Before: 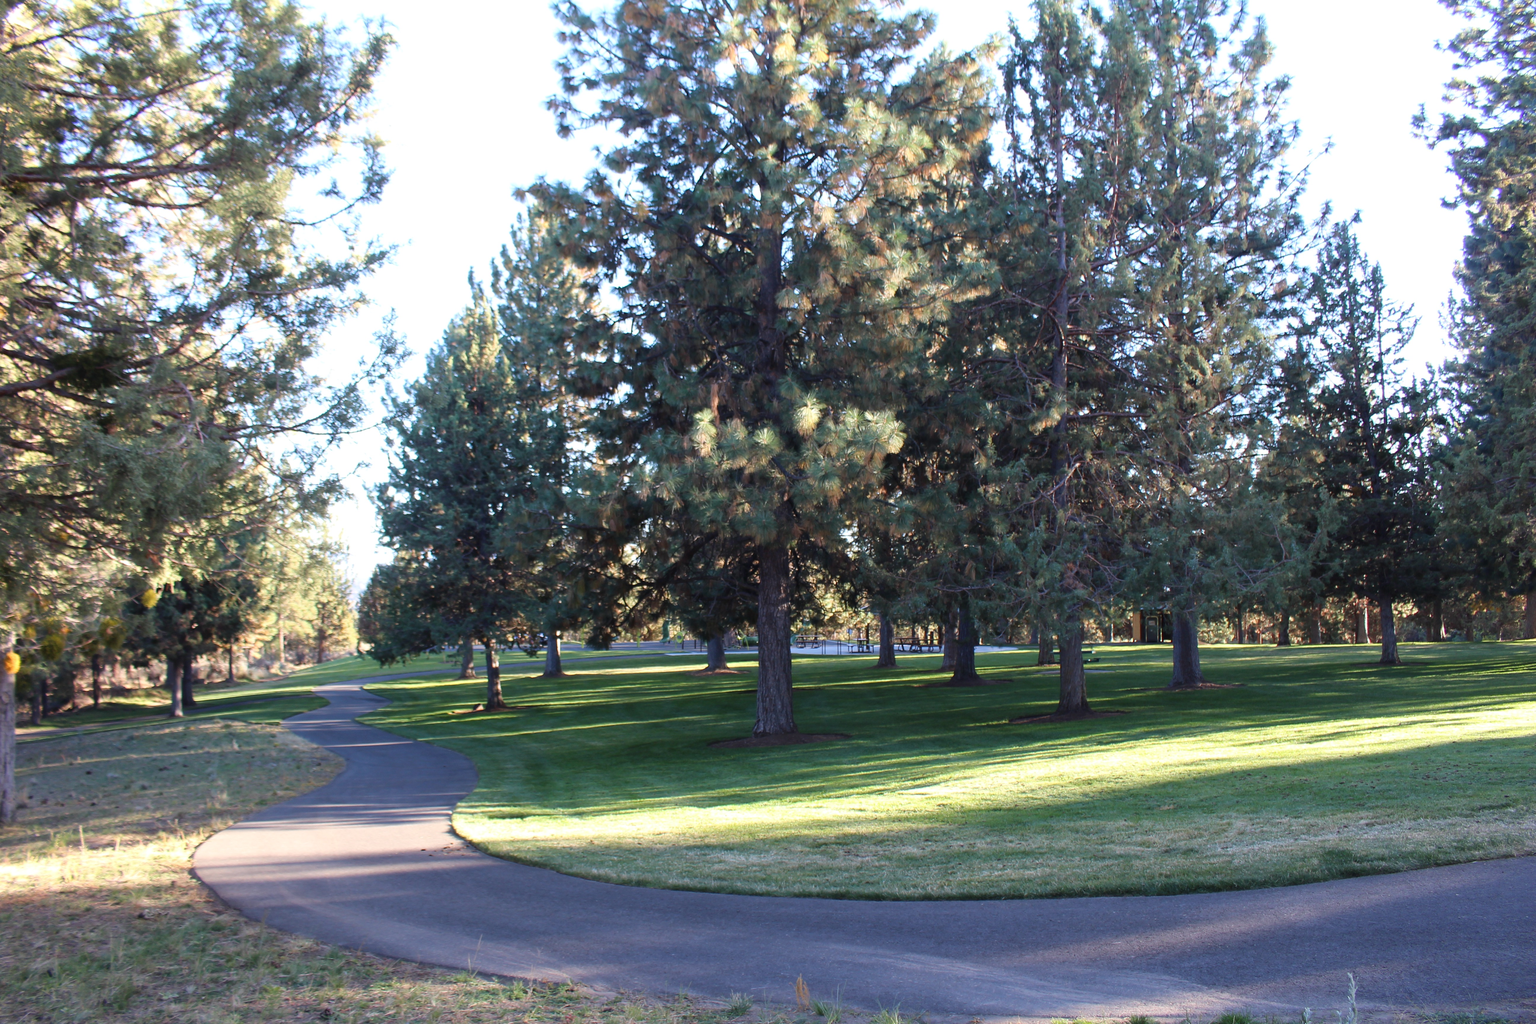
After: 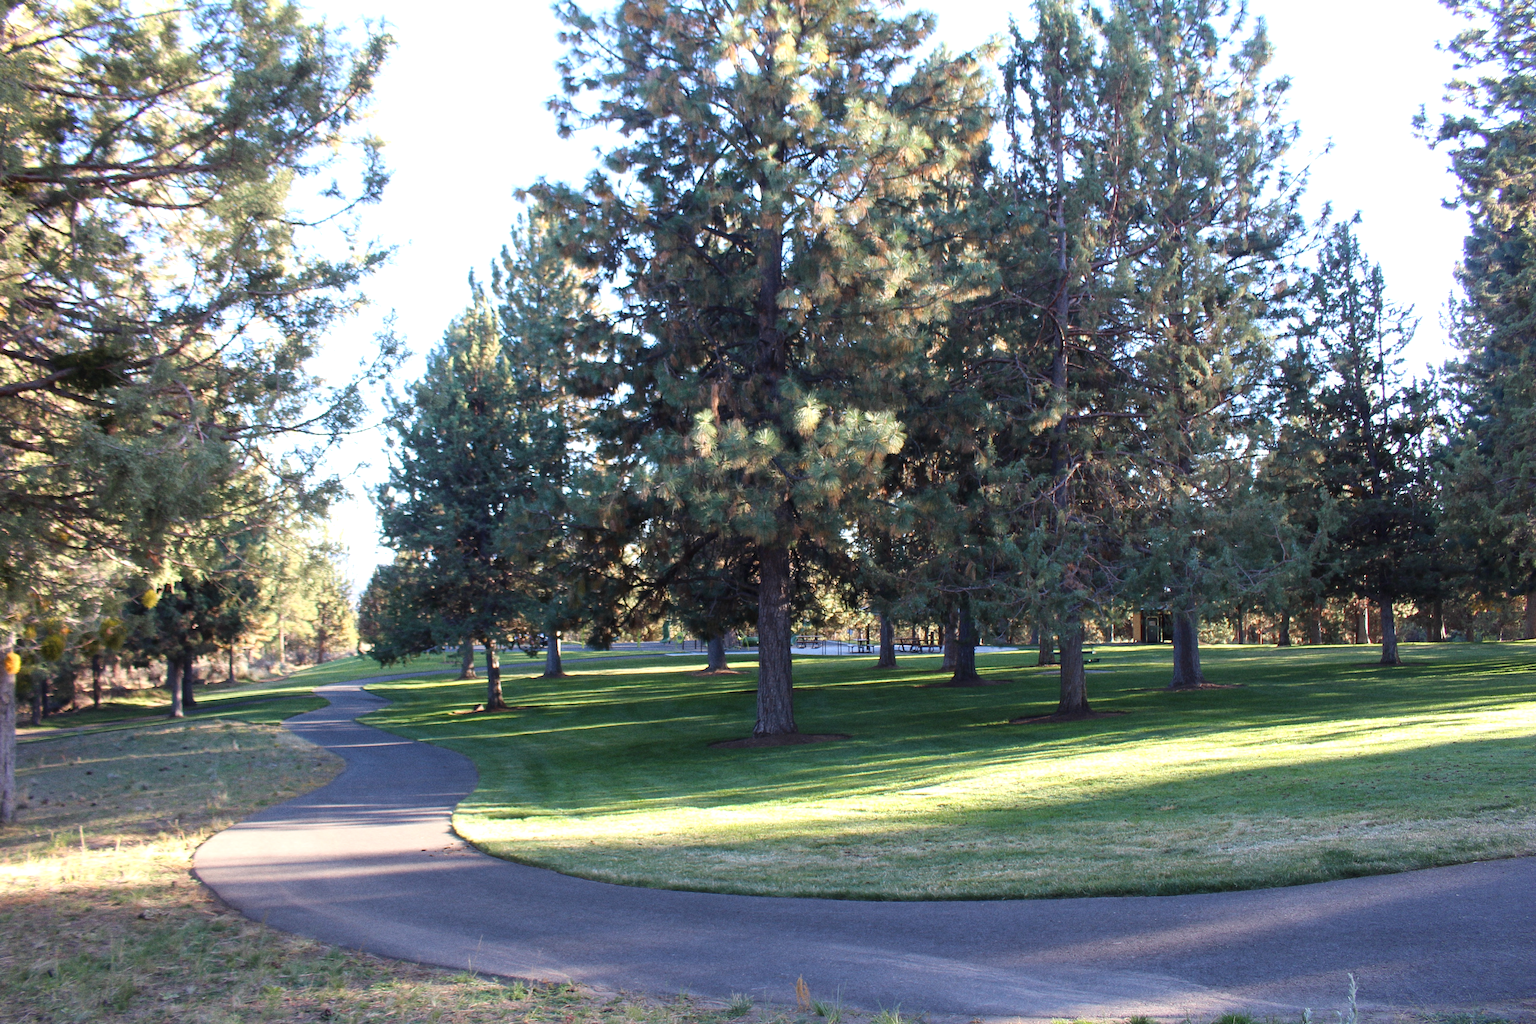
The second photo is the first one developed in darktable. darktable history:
grain: coarseness 7.08 ISO, strength 21.67%, mid-tones bias 59.58%
color correction: highlights a* -0.182, highlights b* -0.124
exposure: black level correction 0.001, exposure 0.14 EV, compensate highlight preservation false
